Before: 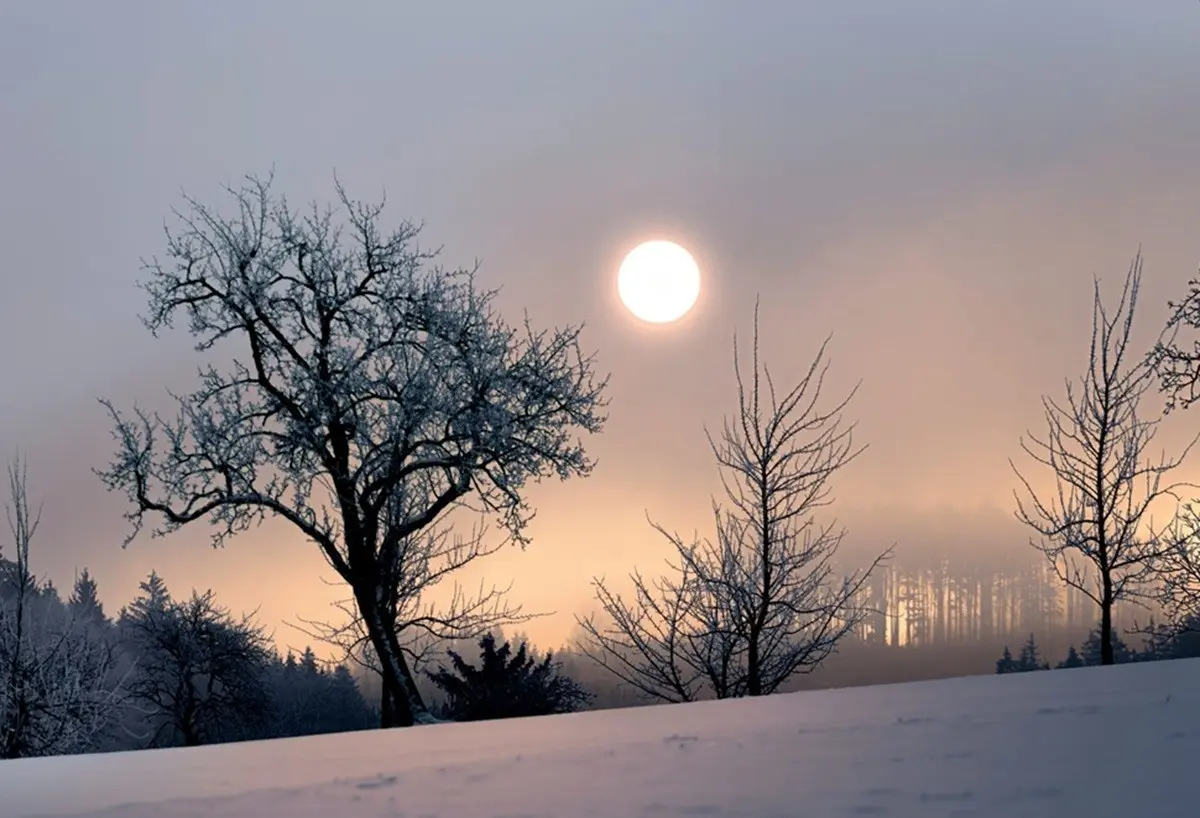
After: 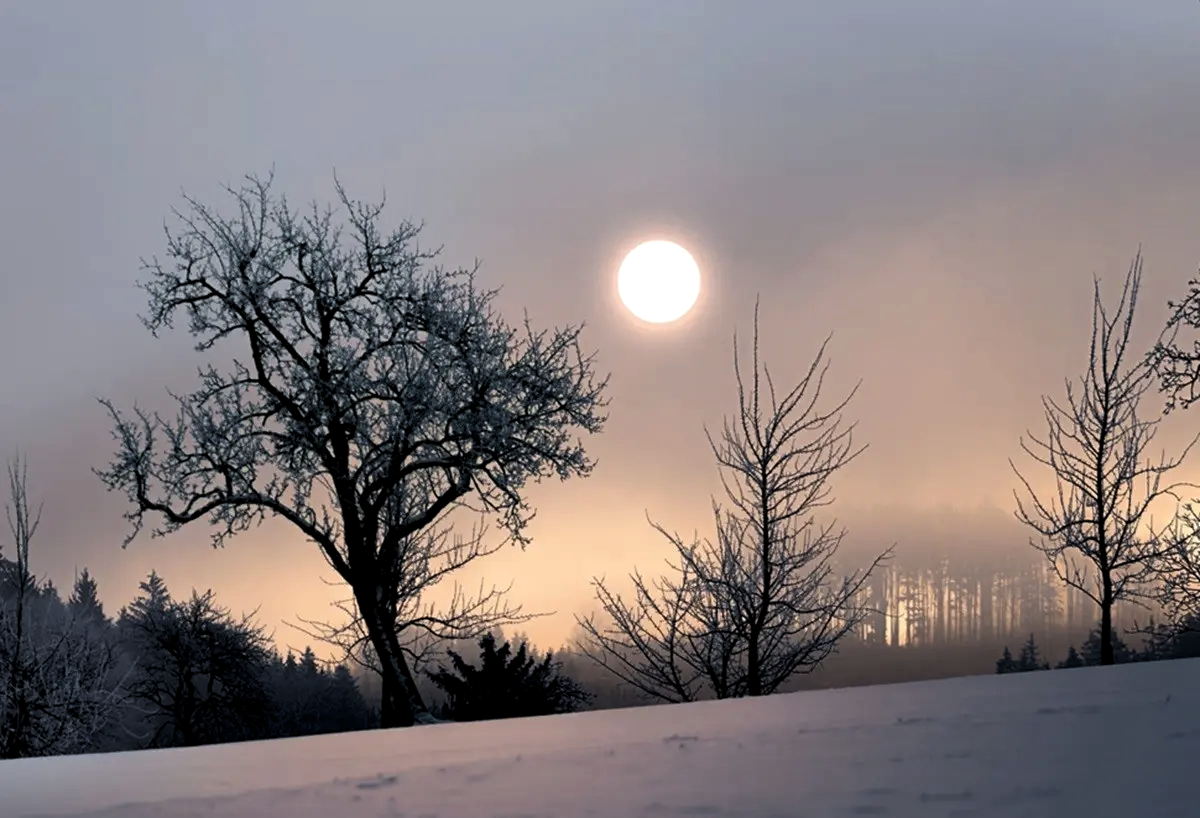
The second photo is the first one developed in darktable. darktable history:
levels: white 99.96%, levels [0.029, 0.545, 0.971]
base curve: curves: ch0 [(0, 0) (0.472, 0.508) (1, 1)], preserve colors none
